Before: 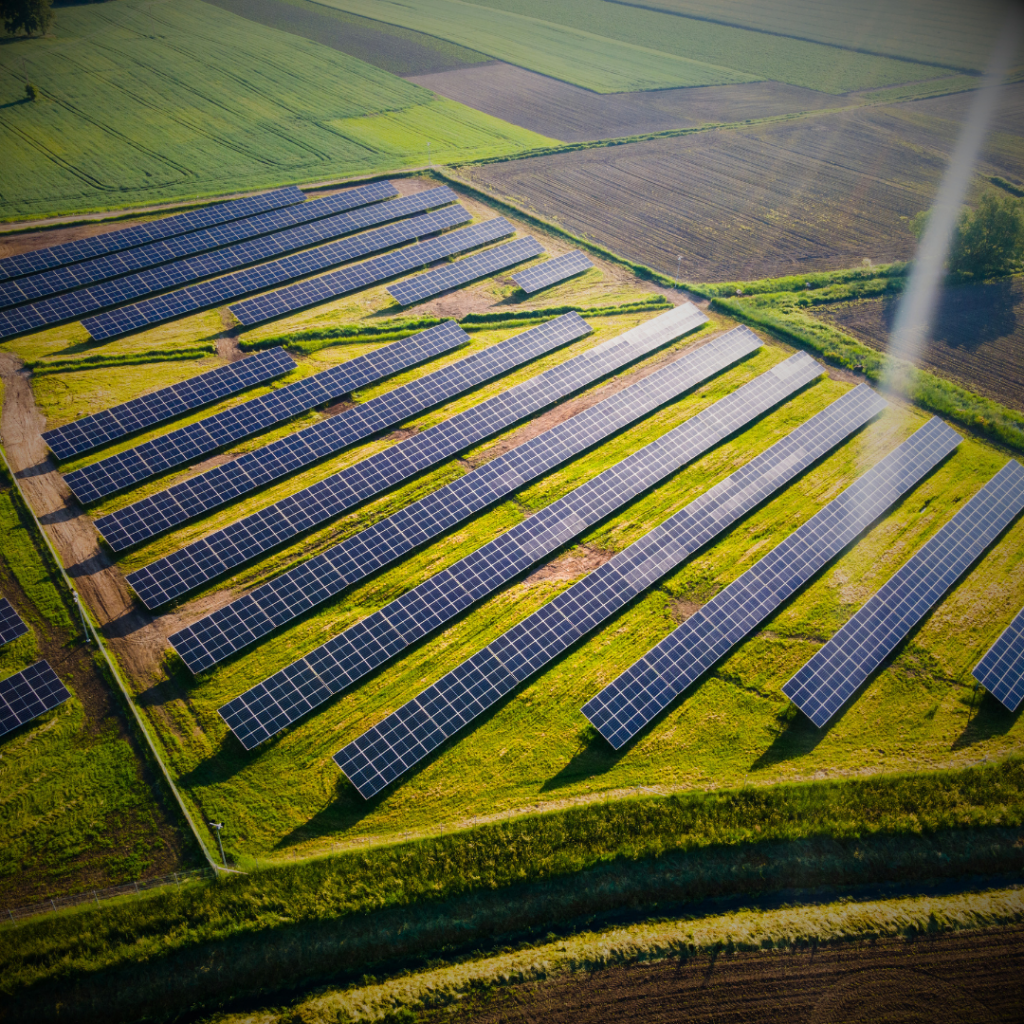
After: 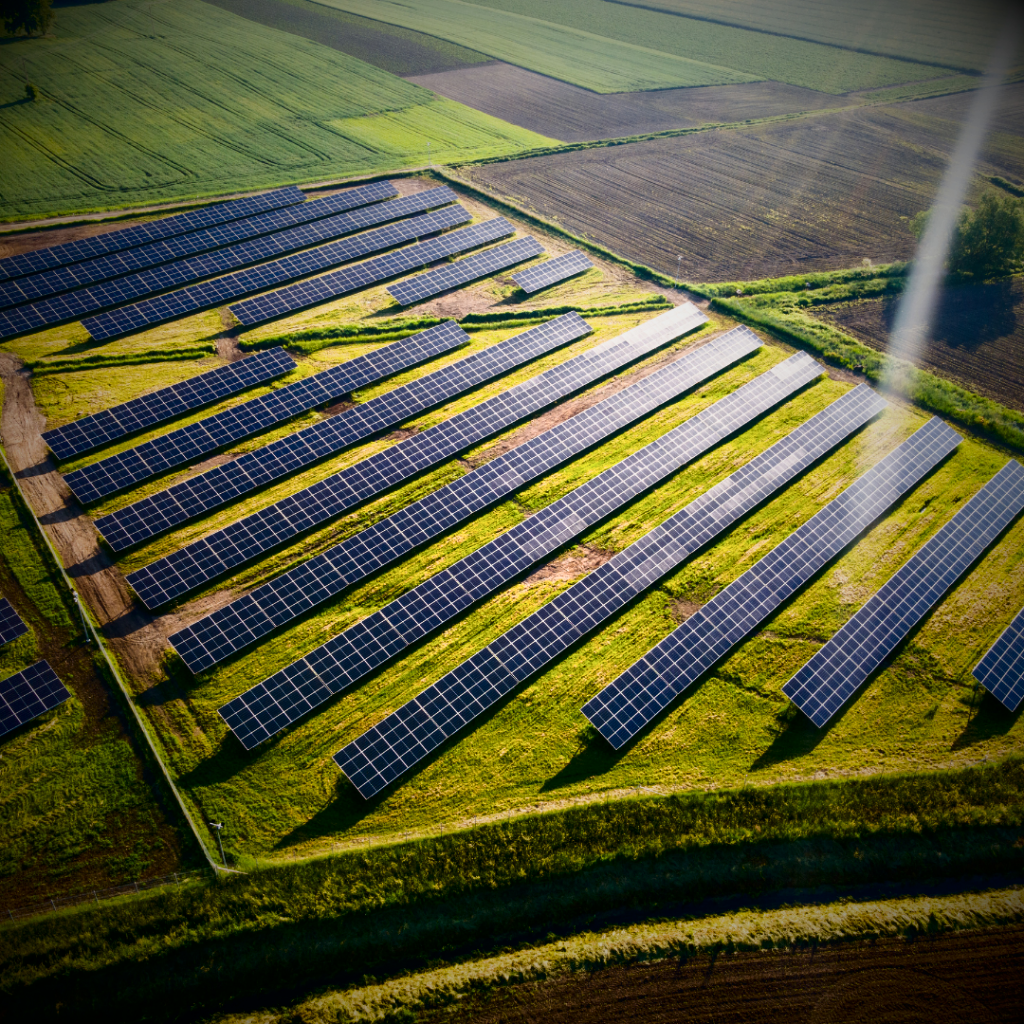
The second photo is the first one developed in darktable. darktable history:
tone curve: curves: ch0 [(0, 0) (0.042, 0.01) (0.223, 0.123) (0.59, 0.574) (0.802, 0.868) (1, 1)], color space Lab, independent channels, preserve colors none
